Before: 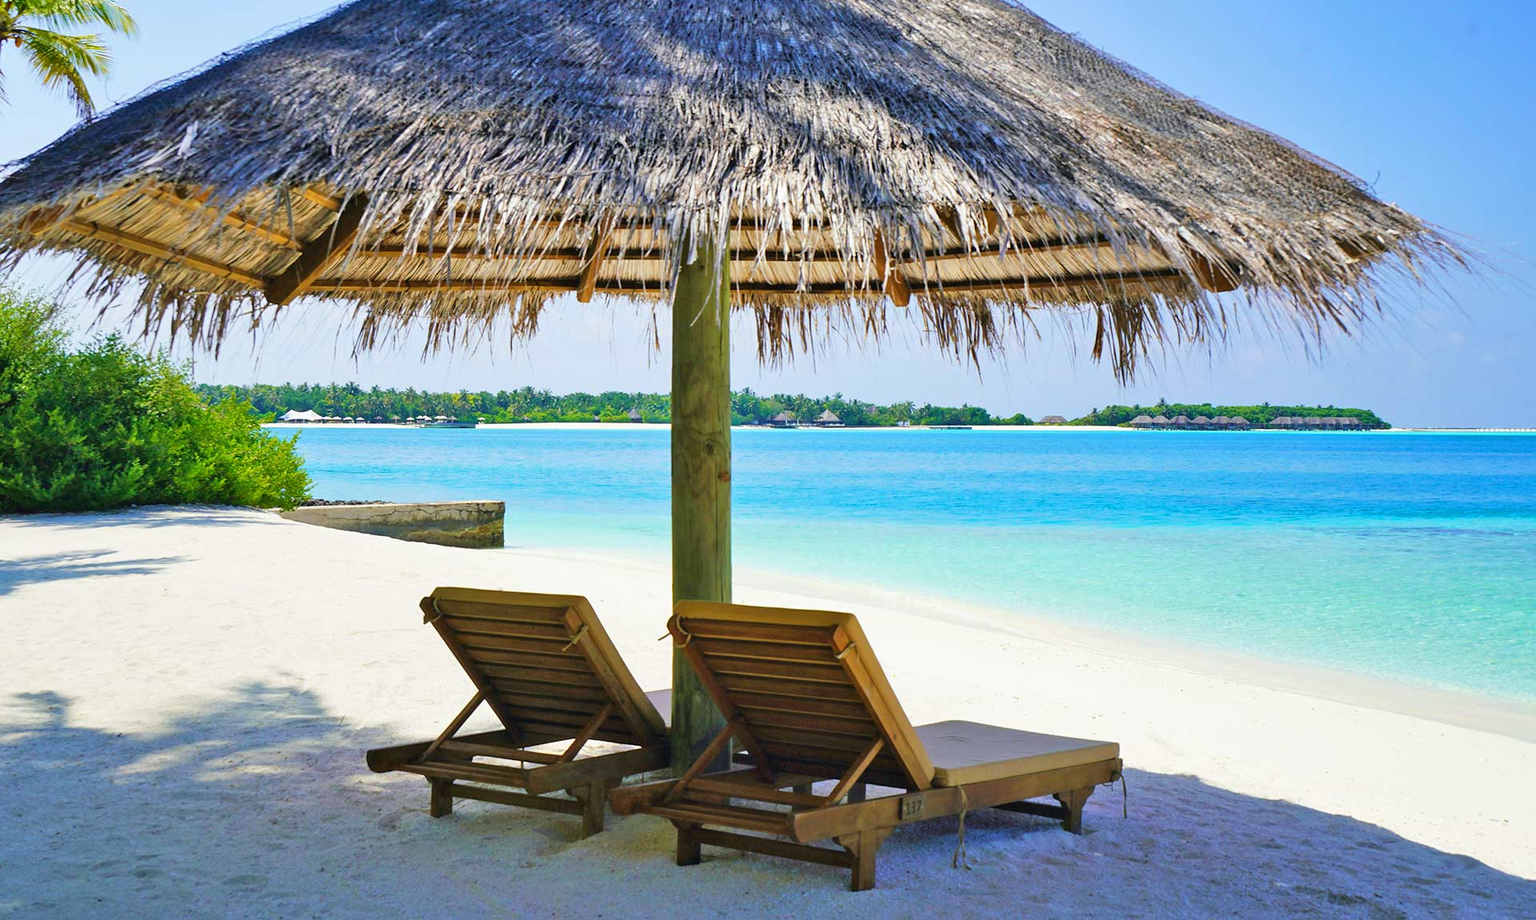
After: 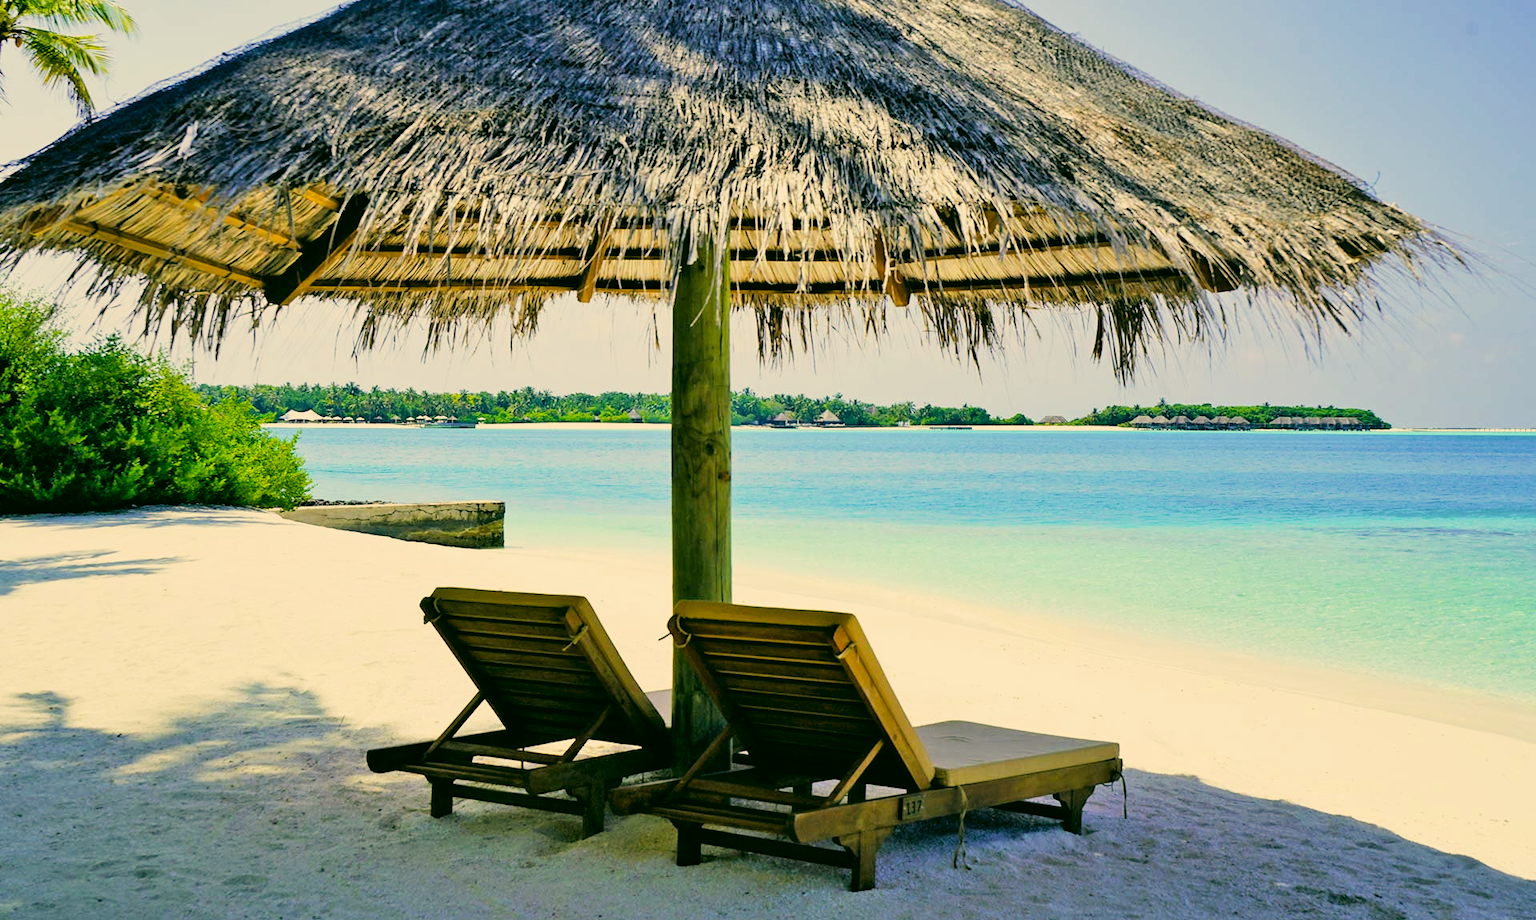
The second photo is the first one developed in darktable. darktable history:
filmic rgb: black relative exposure -5 EV, white relative exposure 3.5 EV, hardness 3.19, contrast 1.4, highlights saturation mix -30%
color correction: highlights a* 5.3, highlights b* 24.26, shadows a* -15.58, shadows b* 4.02
